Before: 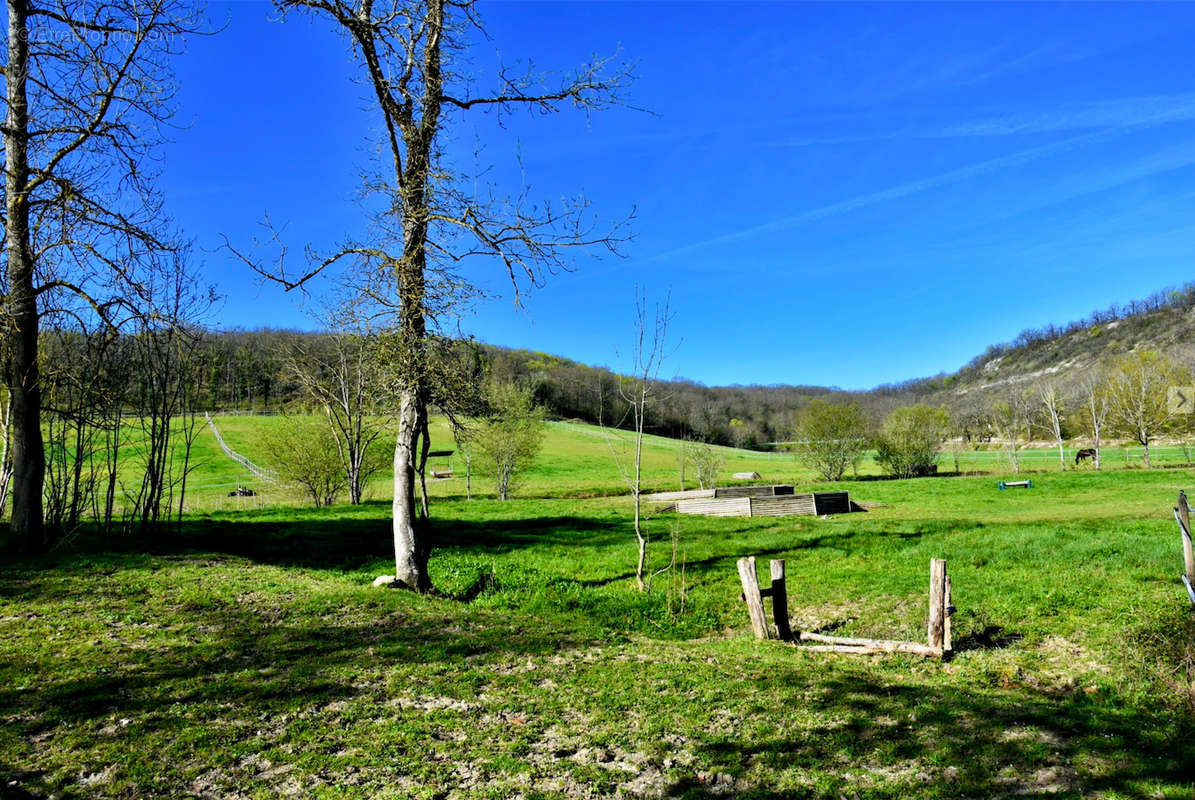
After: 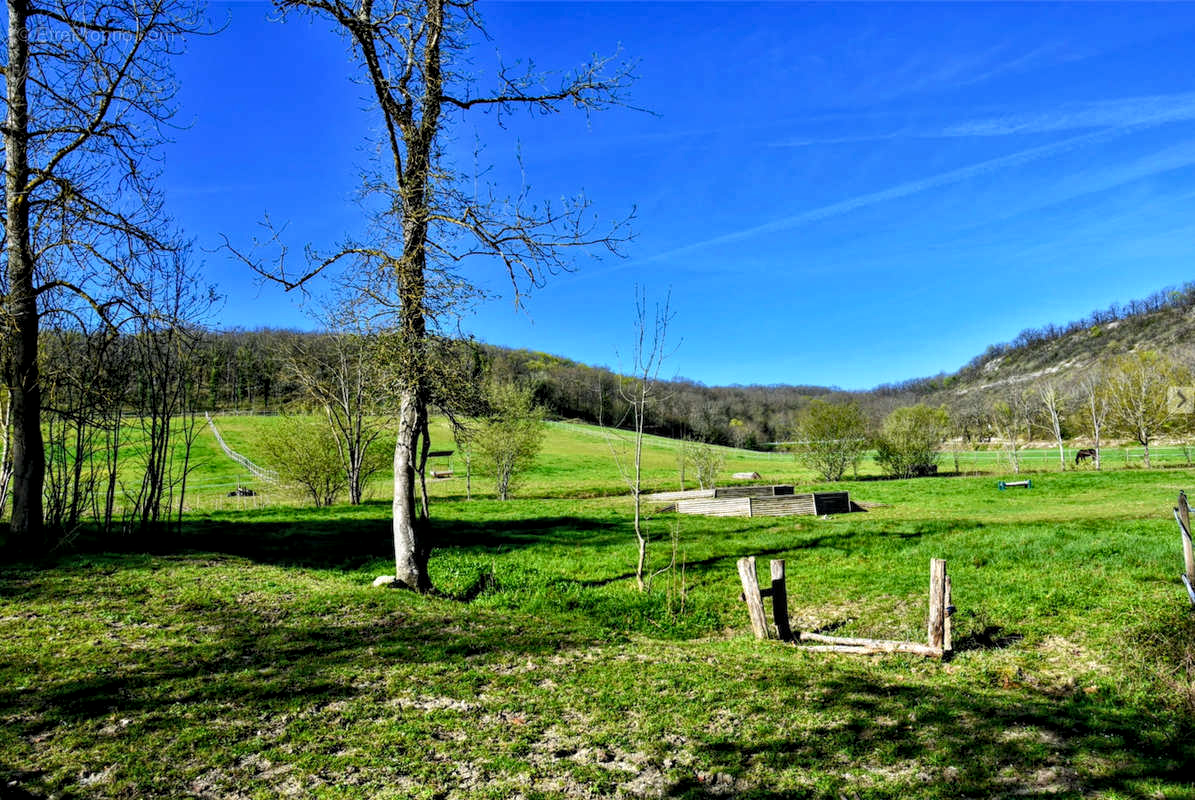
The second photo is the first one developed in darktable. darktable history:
local contrast: highlights 91%, shadows 88%, detail 160%, midtone range 0.2
